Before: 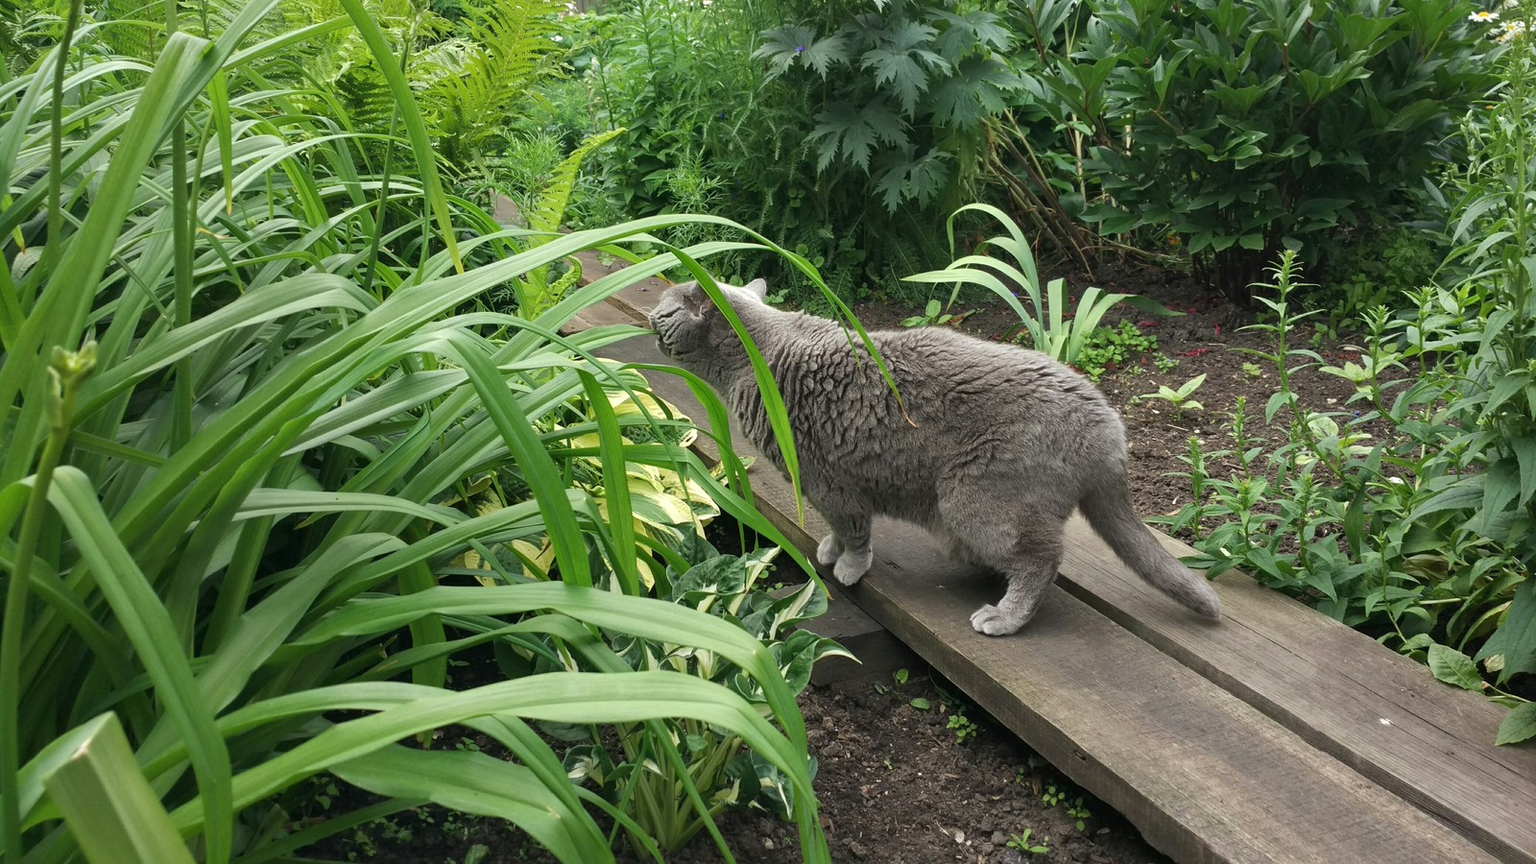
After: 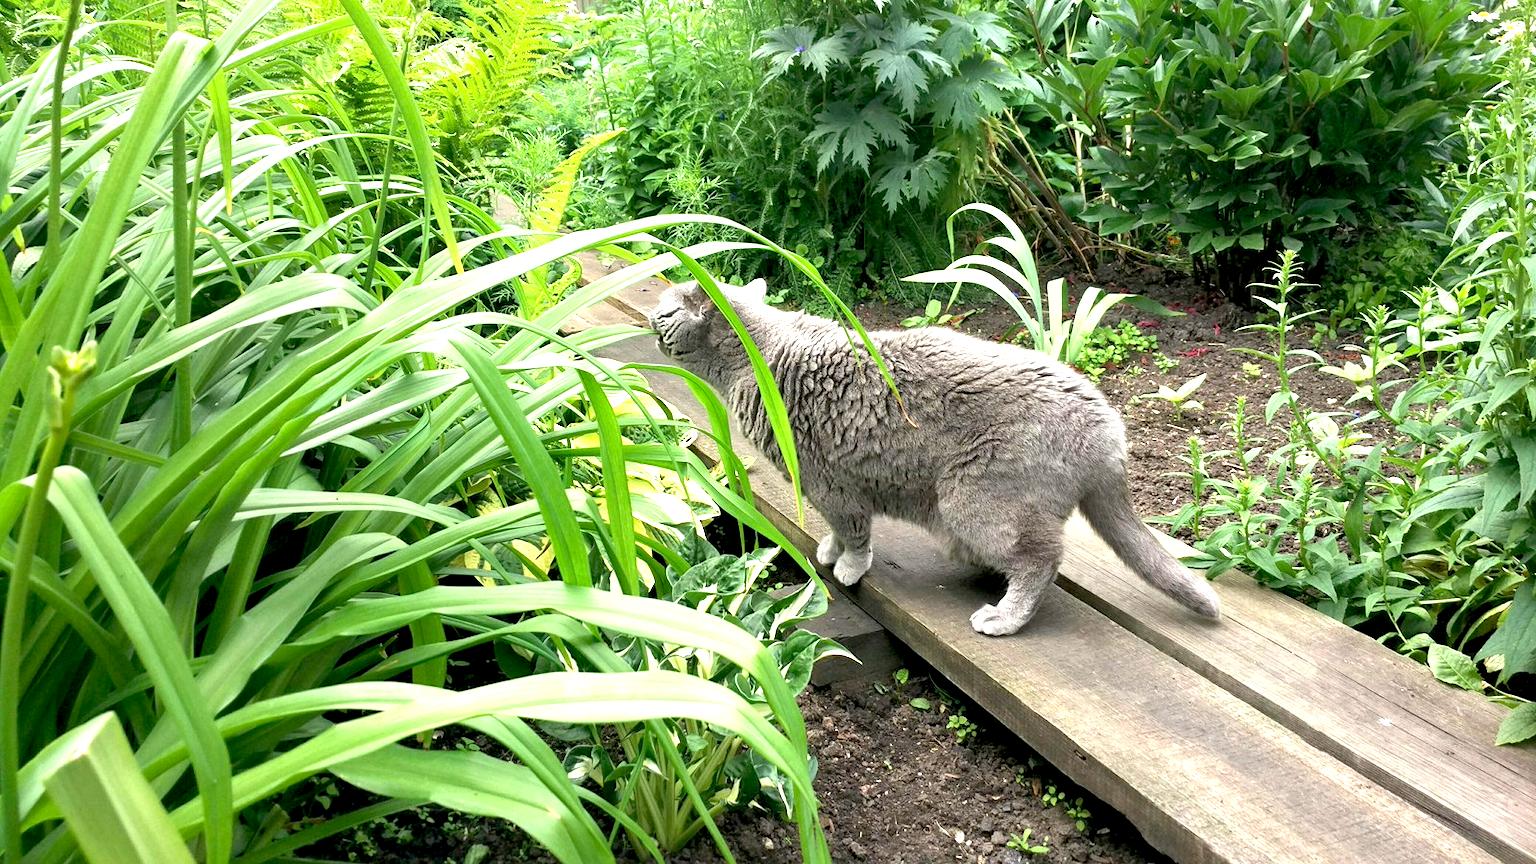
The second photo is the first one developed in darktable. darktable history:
exposure: black level correction 0.009, exposure 1.43 EV, compensate highlight preservation false
